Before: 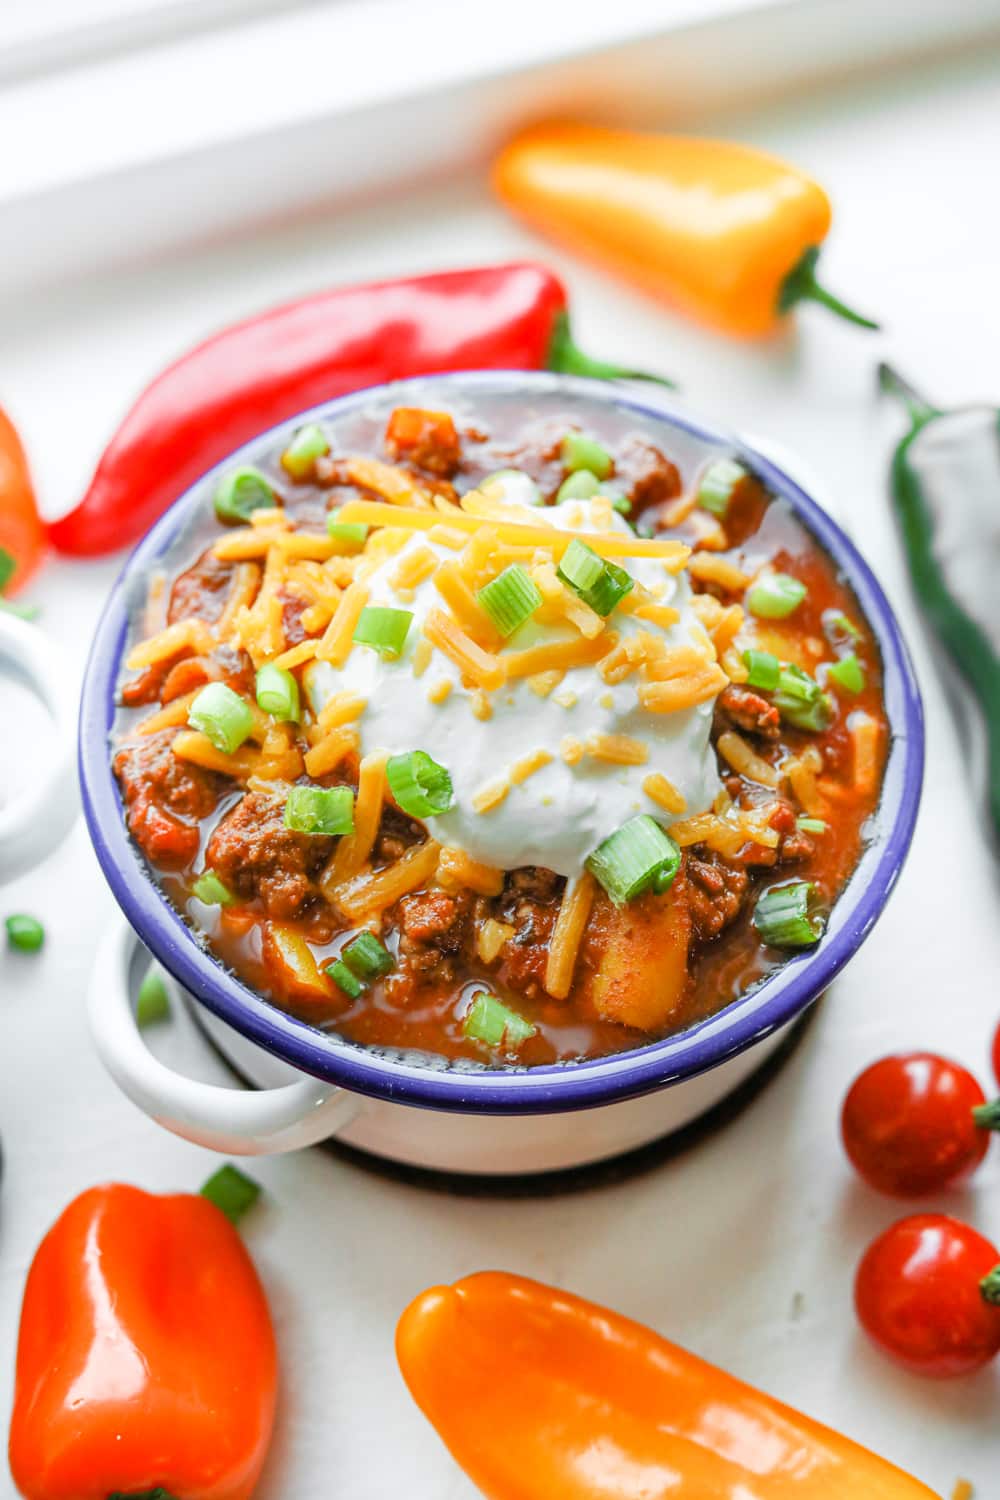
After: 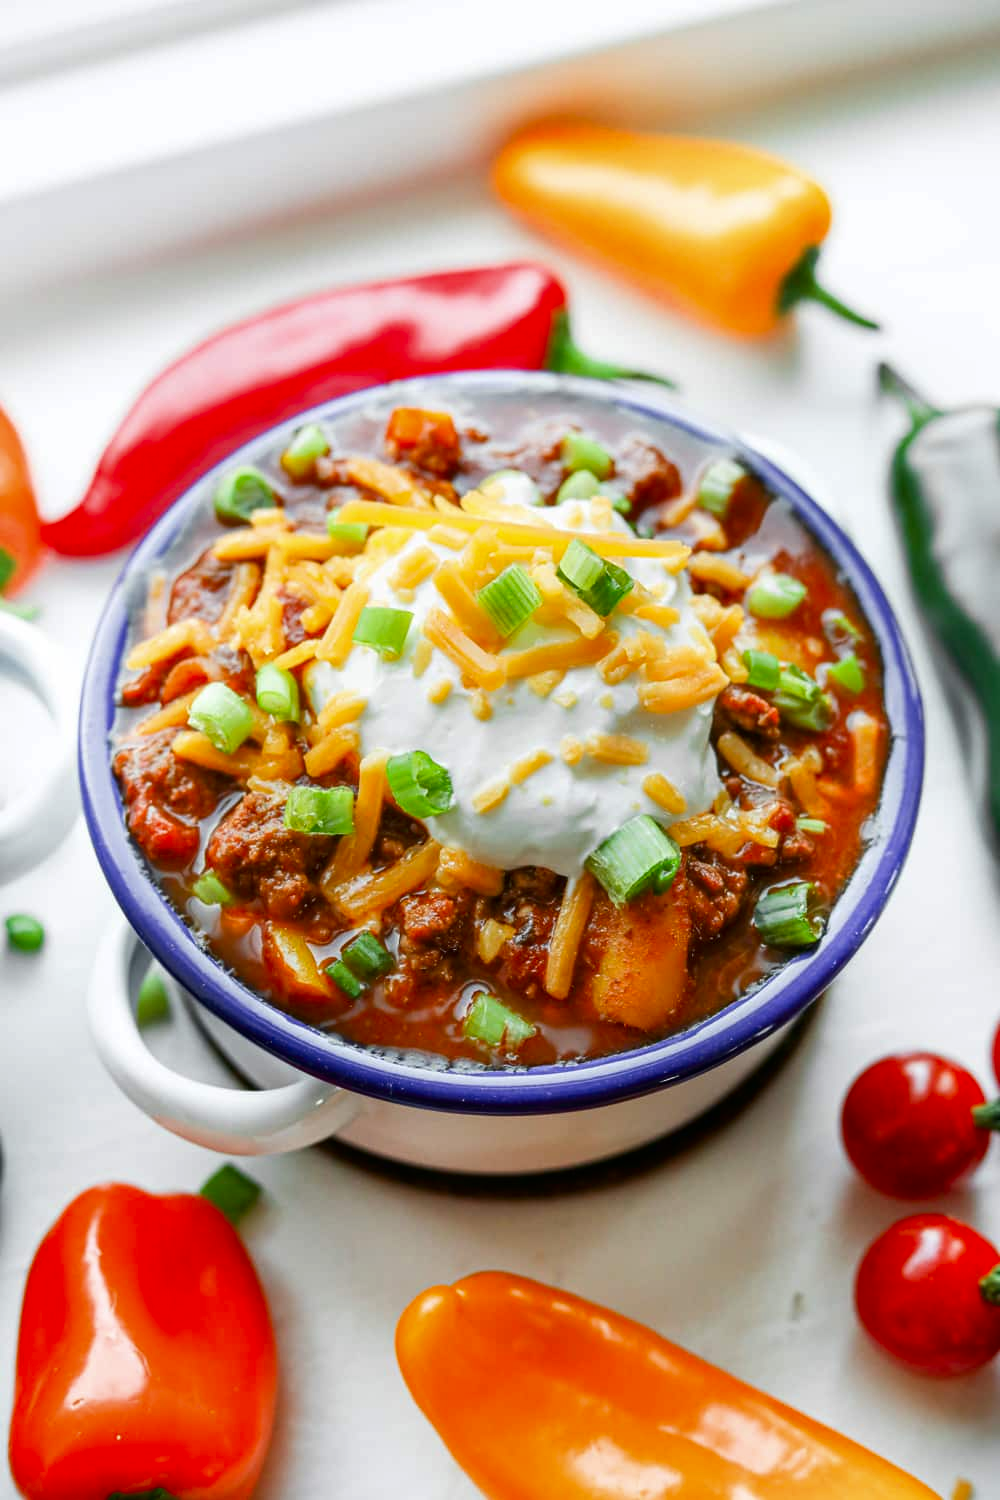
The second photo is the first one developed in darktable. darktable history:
contrast brightness saturation: contrast 0.07, brightness -0.132, saturation 0.057
contrast equalizer: y [[0.5 ×6], [0.5 ×6], [0.5, 0.5, 0.501, 0.545, 0.707, 0.863], [0 ×6], [0 ×6]]
